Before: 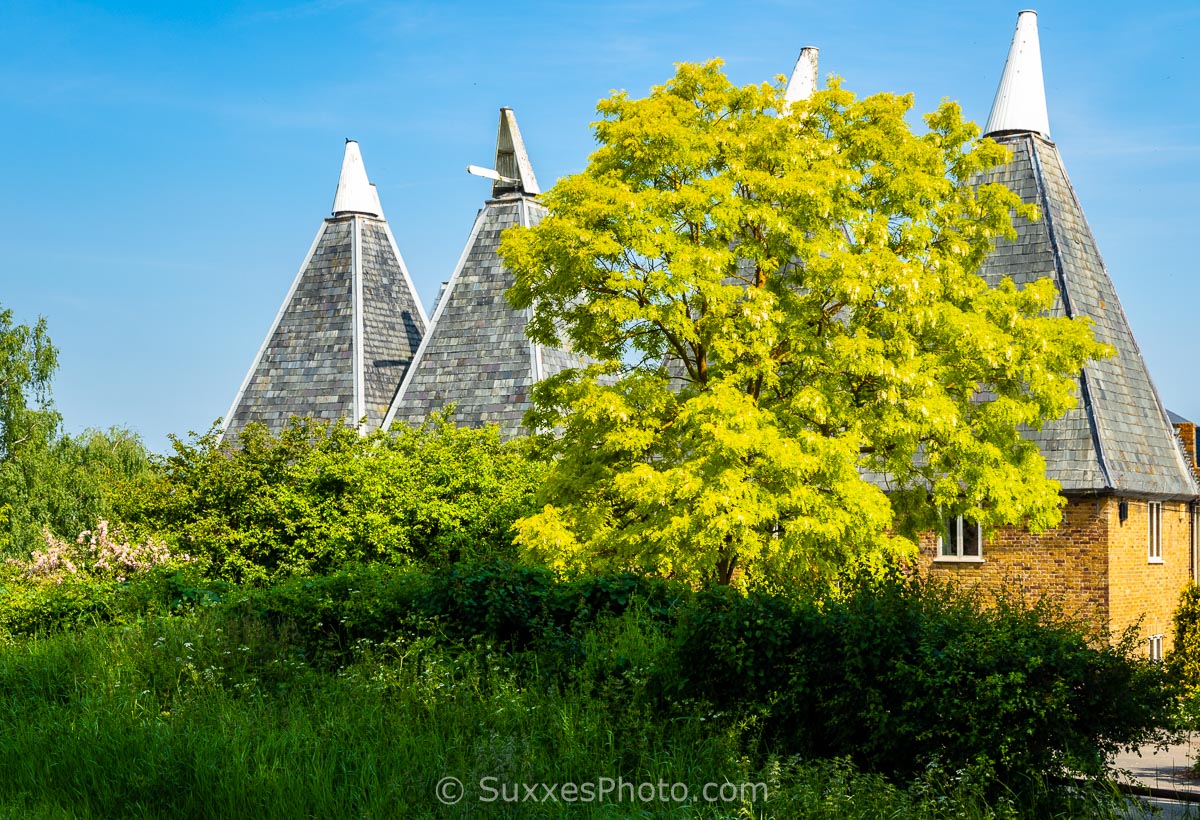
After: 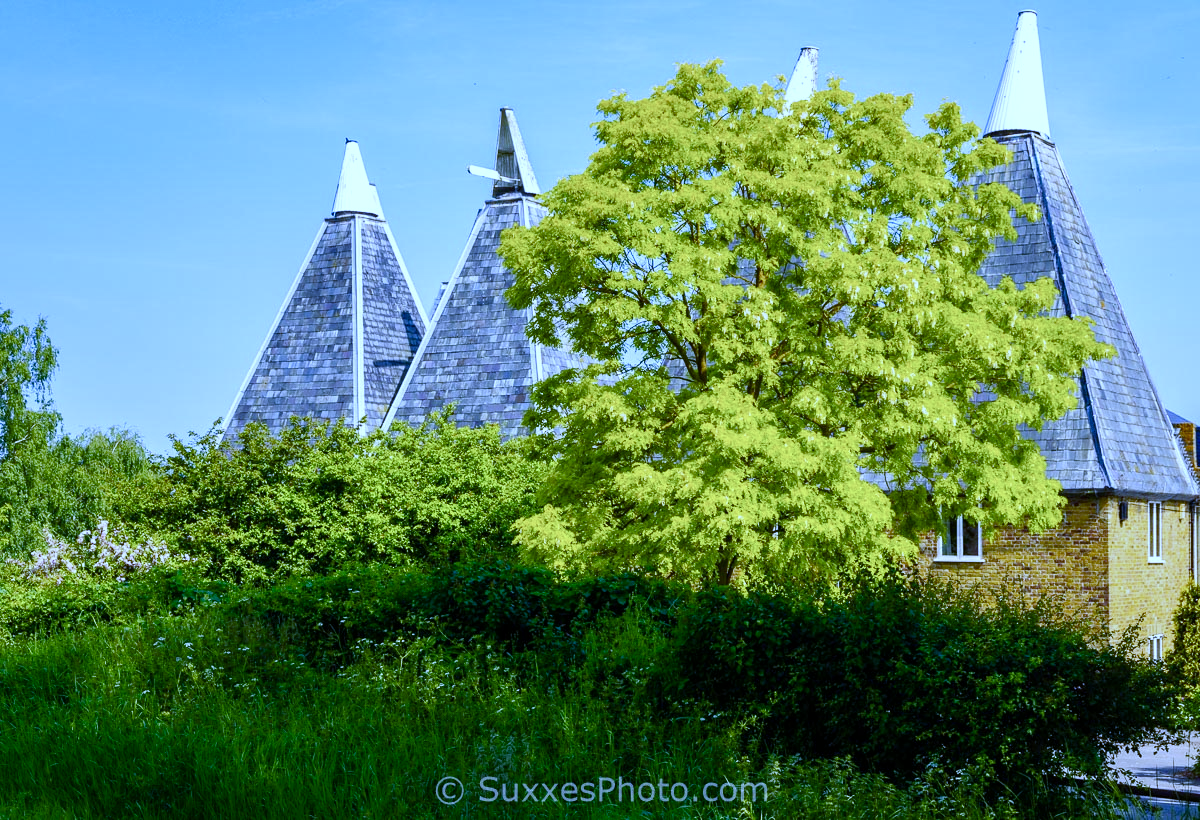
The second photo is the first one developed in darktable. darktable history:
white balance: red 0.766, blue 1.537
color balance rgb: perceptual saturation grading › global saturation 20%, perceptual saturation grading › highlights -50%, perceptual saturation grading › shadows 30%
